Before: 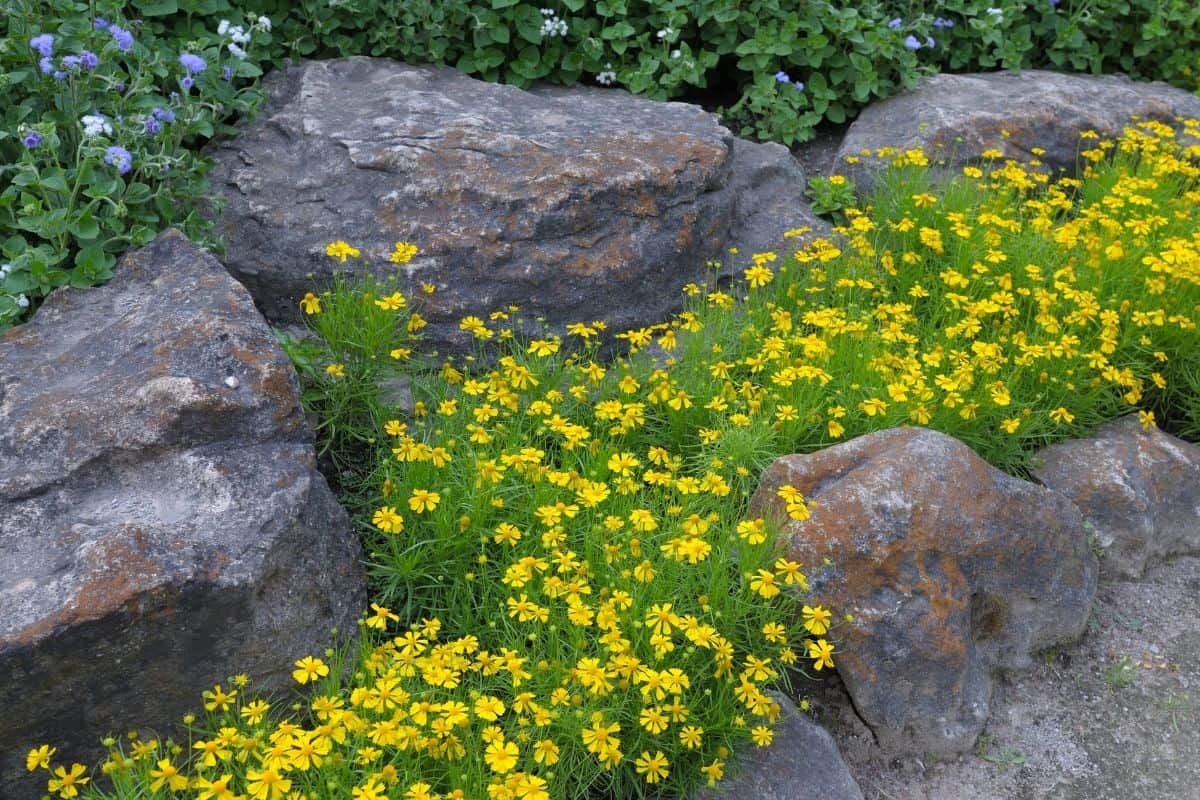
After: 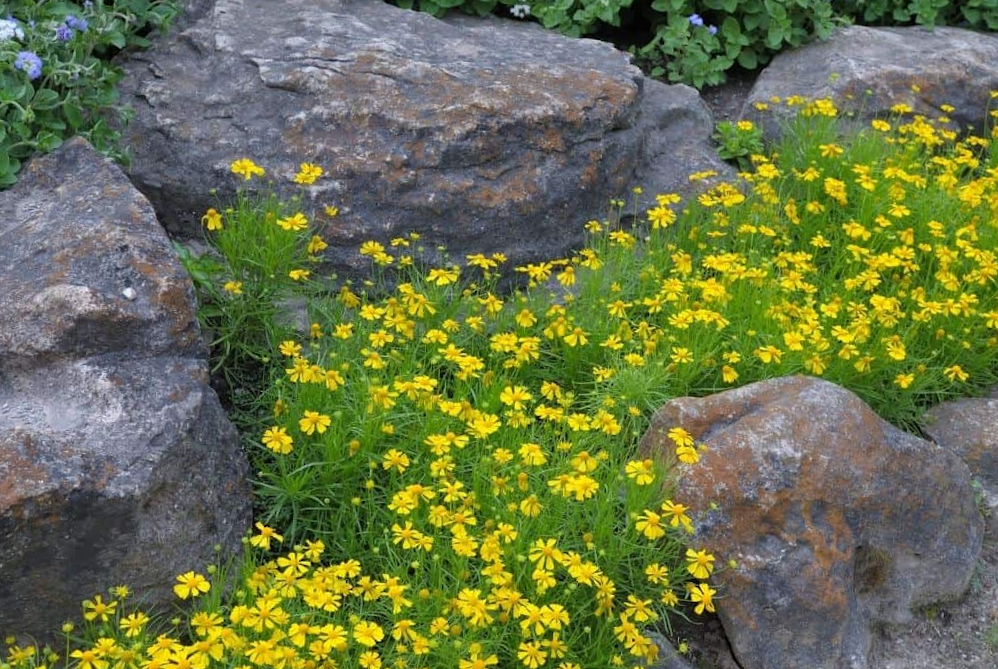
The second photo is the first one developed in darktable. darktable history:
crop and rotate: angle -3.22°, left 5.313%, top 5.185%, right 4.633%, bottom 4.268%
shadows and highlights: radius 100.83, shadows 50.35, highlights -65.01, soften with gaussian
